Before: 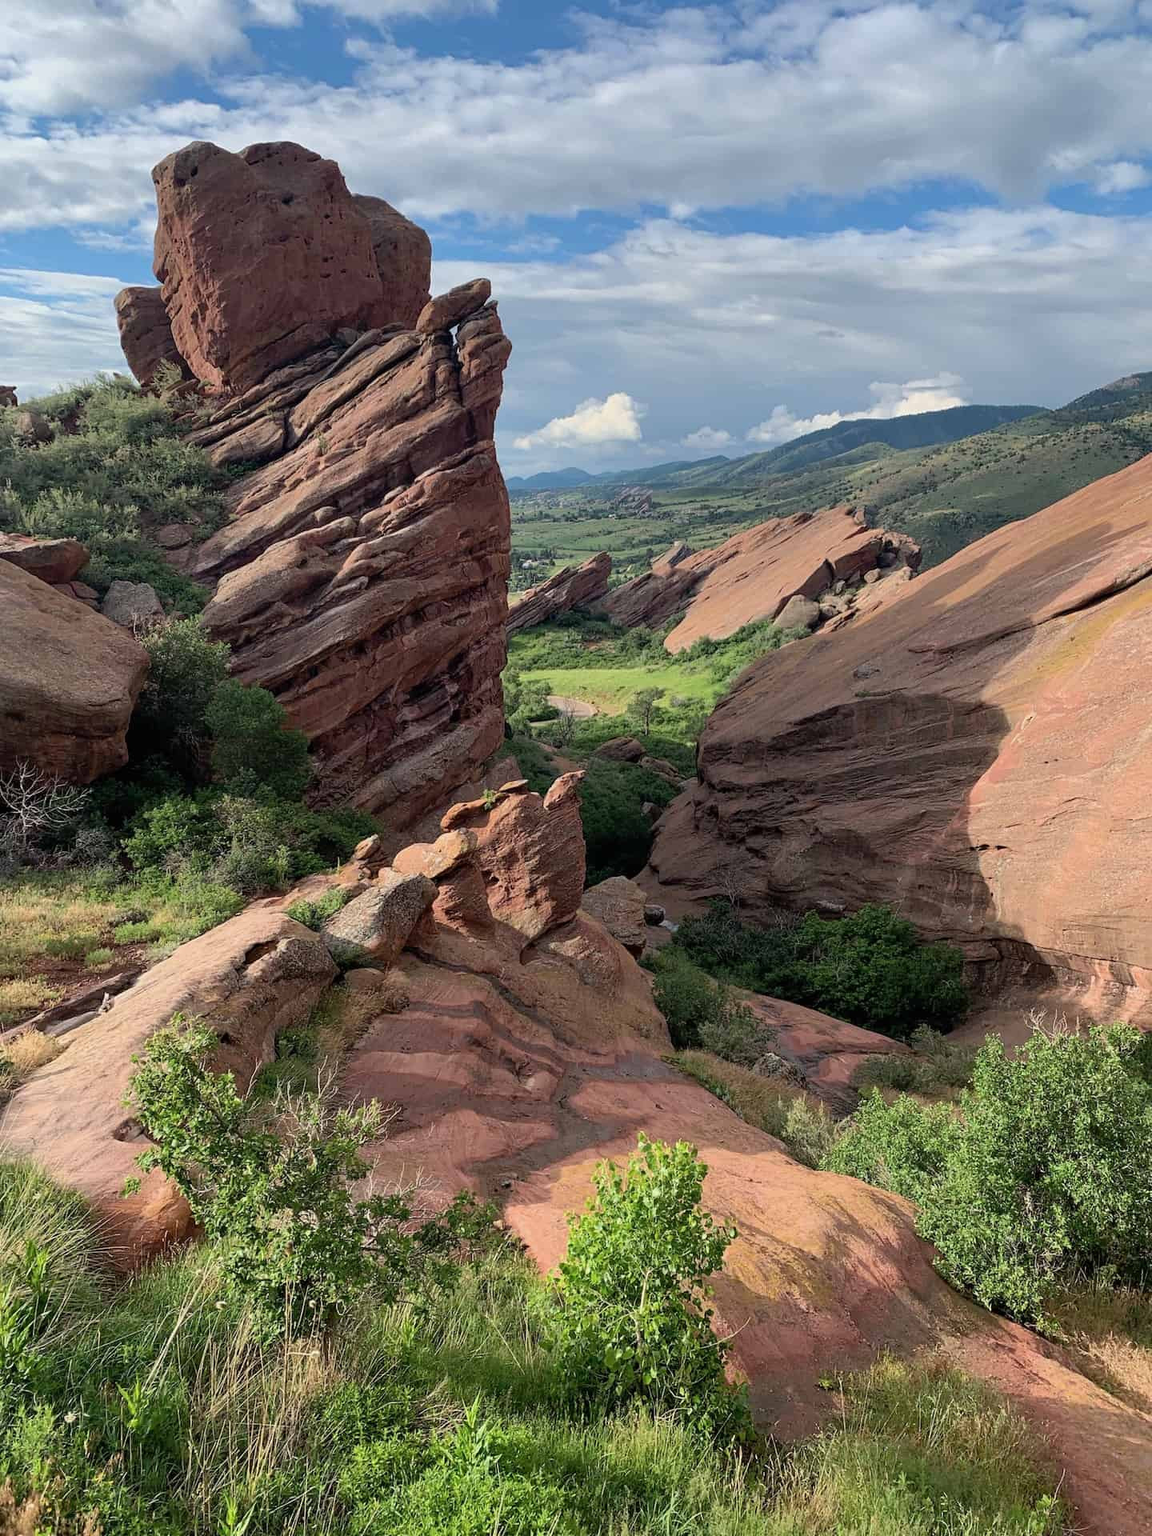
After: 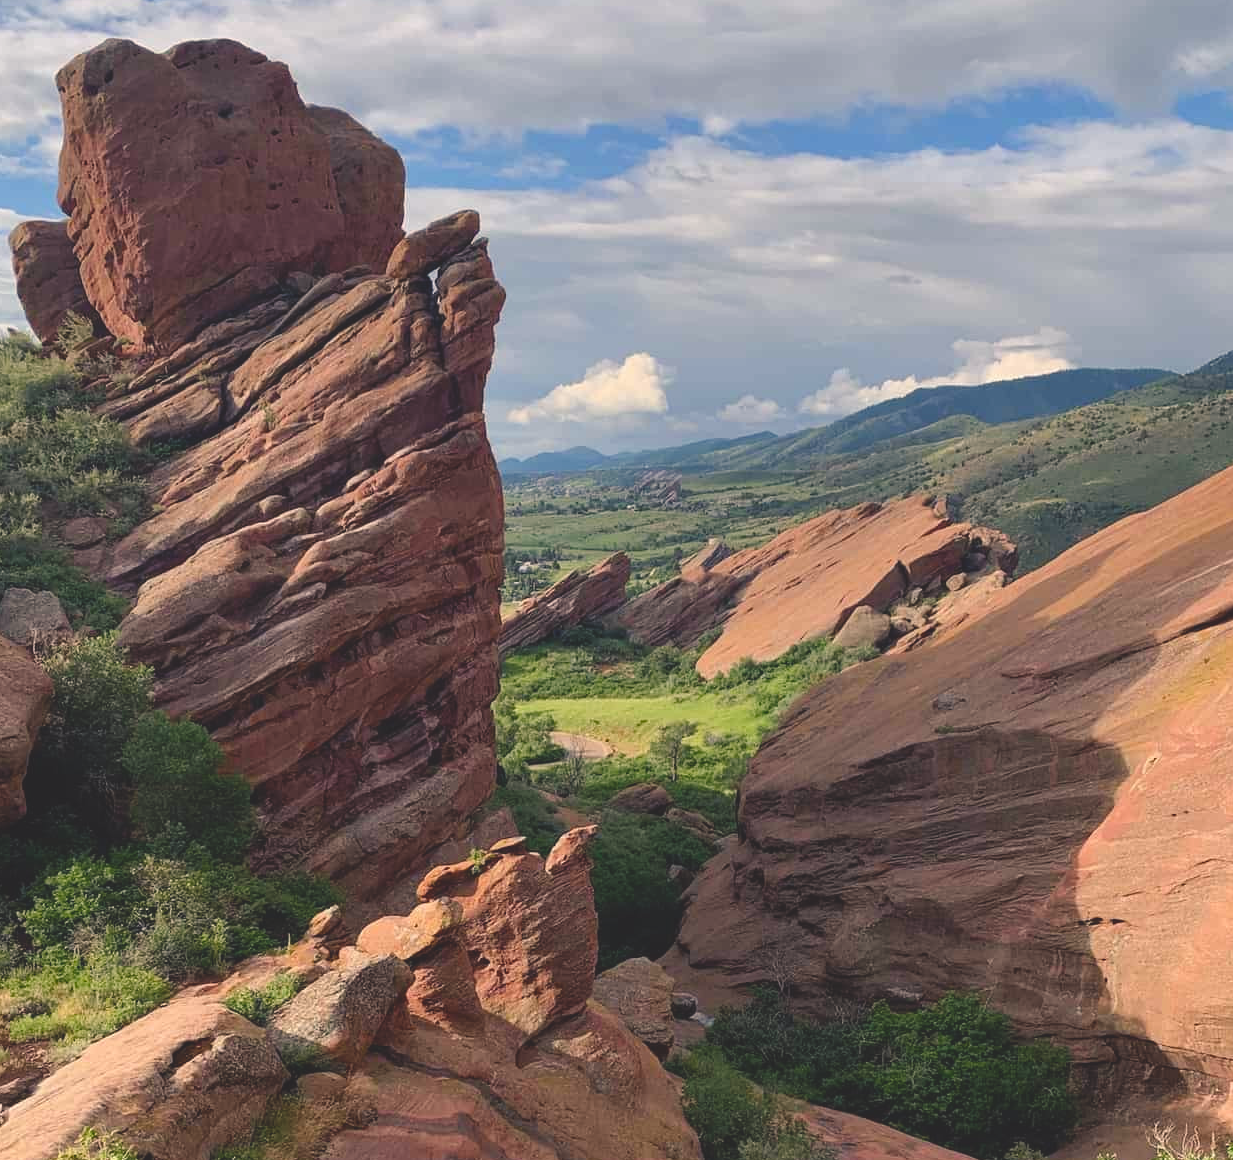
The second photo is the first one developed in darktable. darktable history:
crop and rotate: left 9.345%, top 7.22%, right 4.982%, bottom 32.331%
color balance rgb: shadows lift › chroma 2%, shadows lift › hue 247.2°, power › chroma 0.3%, power › hue 25.2°, highlights gain › chroma 3%, highlights gain › hue 60°, global offset › luminance 2%, perceptual saturation grading › global saturation 20%, perceptual saturation grading › highlights -20%, perceptual saturation grading › shadows 30%
color correction: highlights a* -0.182, highlights b* -0.124
